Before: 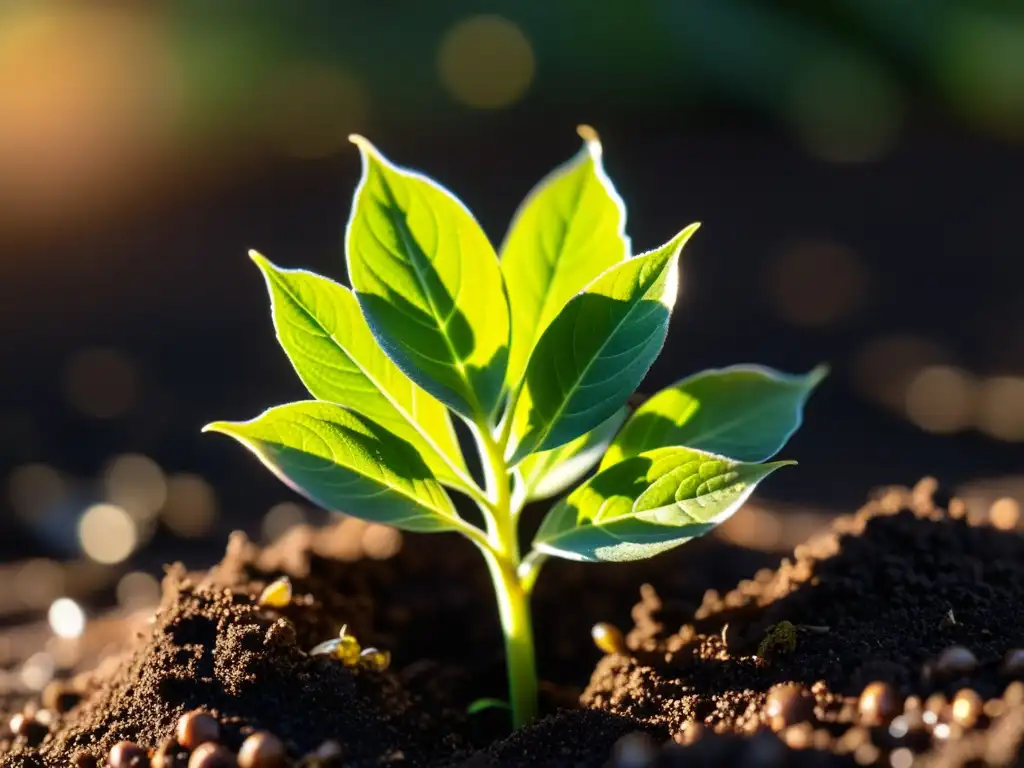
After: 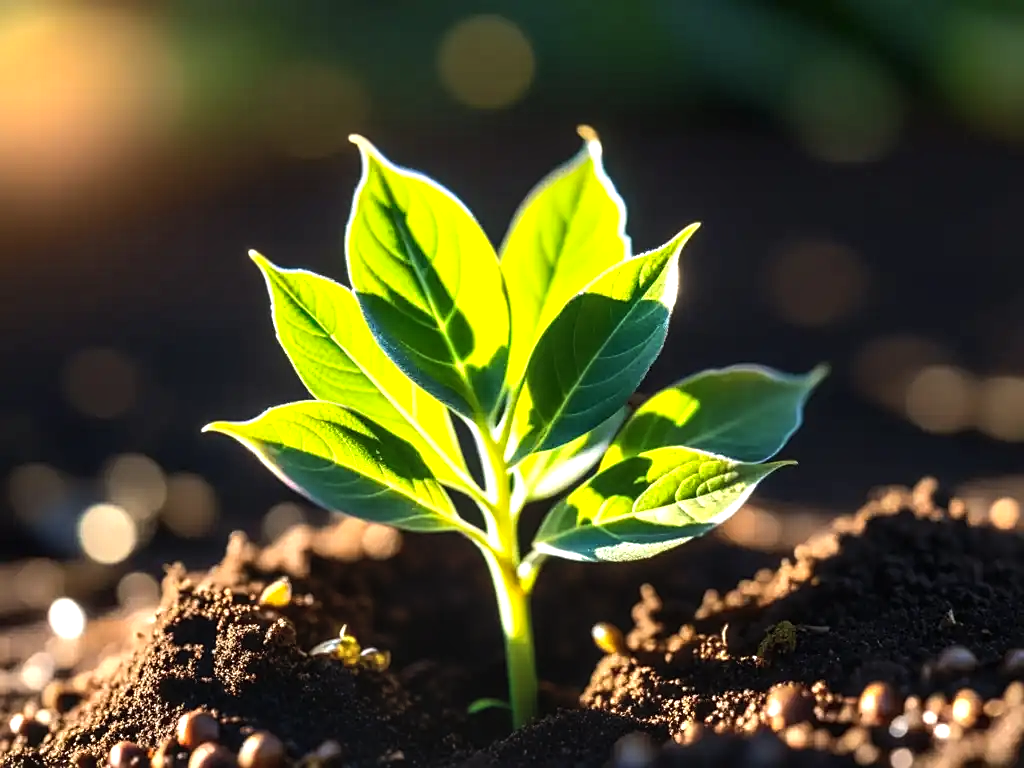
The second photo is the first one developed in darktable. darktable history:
tone equalizer: -8 EV 0 EV, -7 EV -0.003 EV, -6 EV 0.004 EV, -5 EV -0.03 EV, -4 EV -0.149 EV, -3 EV -0.19 EV, -2 EV 0.25 EV, -1 EV 0.714 EV, +0 EV 0.52 EV
local contrast: on, module defaults
sharpen: amount 0.216
